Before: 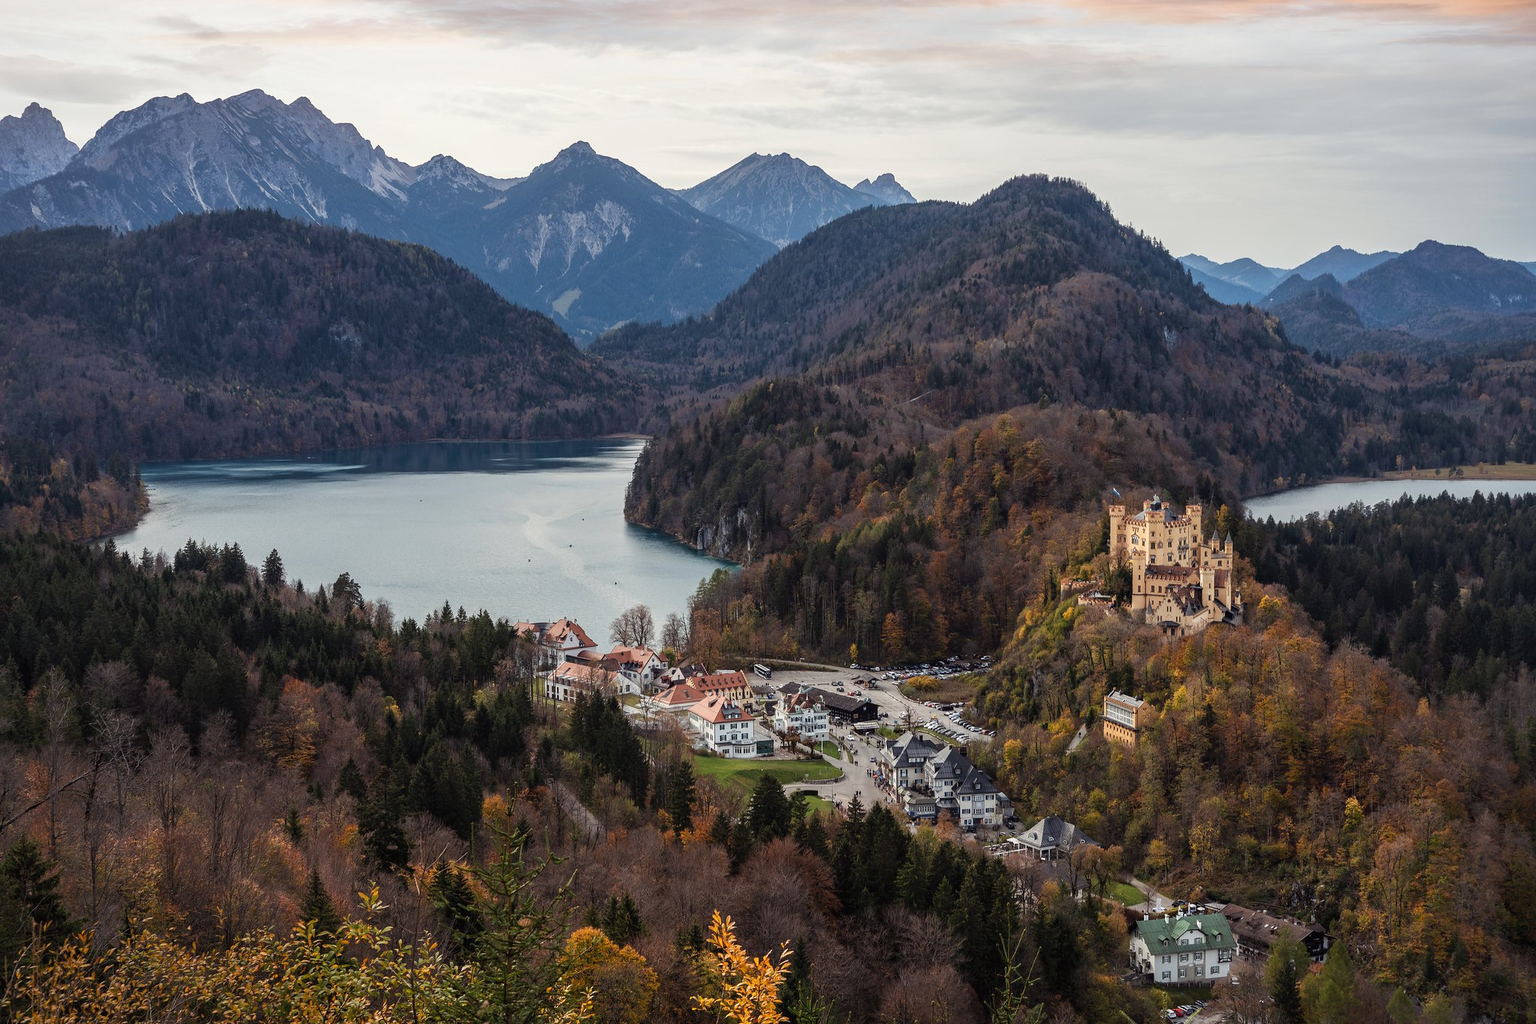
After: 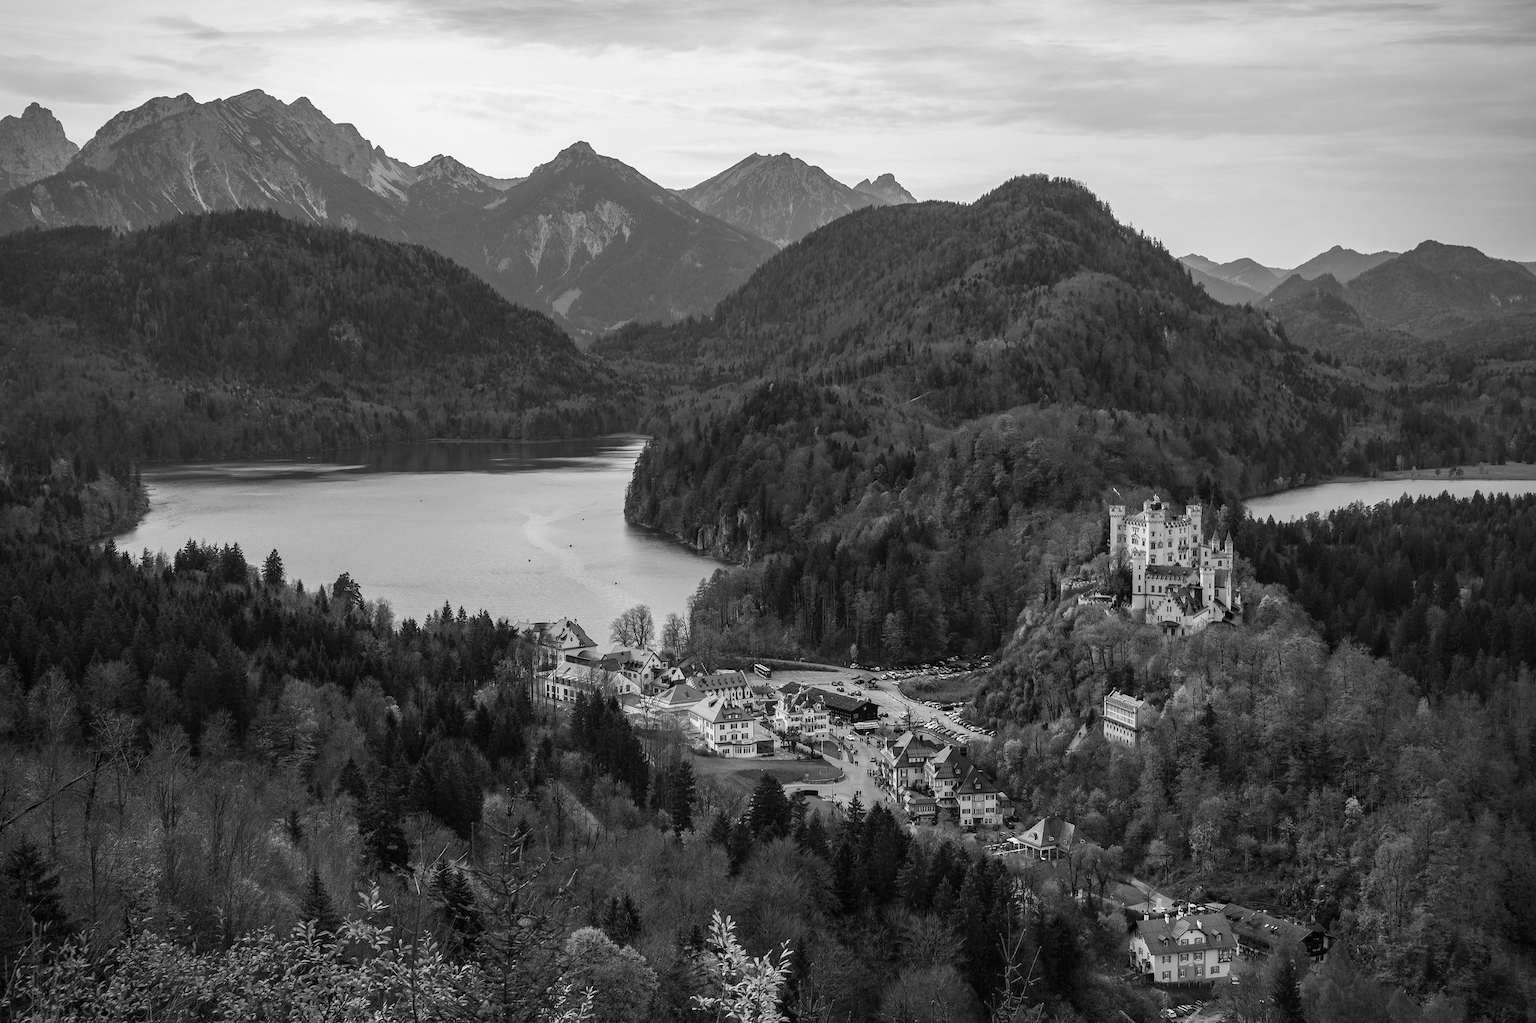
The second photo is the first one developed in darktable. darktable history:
monochrome: a 32, b 64, size 2.3, highlights 1
vignetting: fall-off radius 81.94%
